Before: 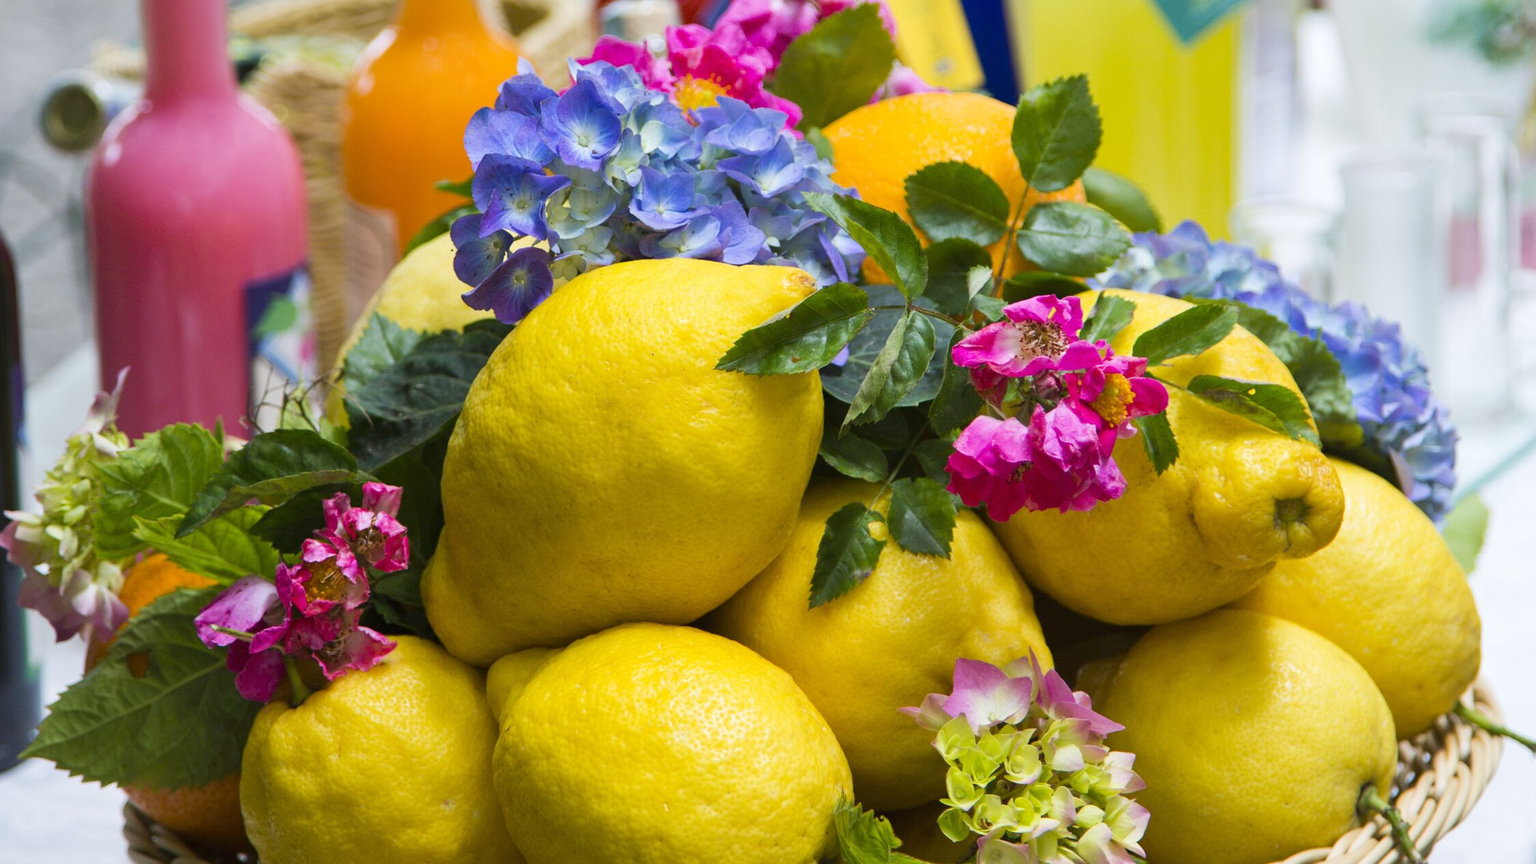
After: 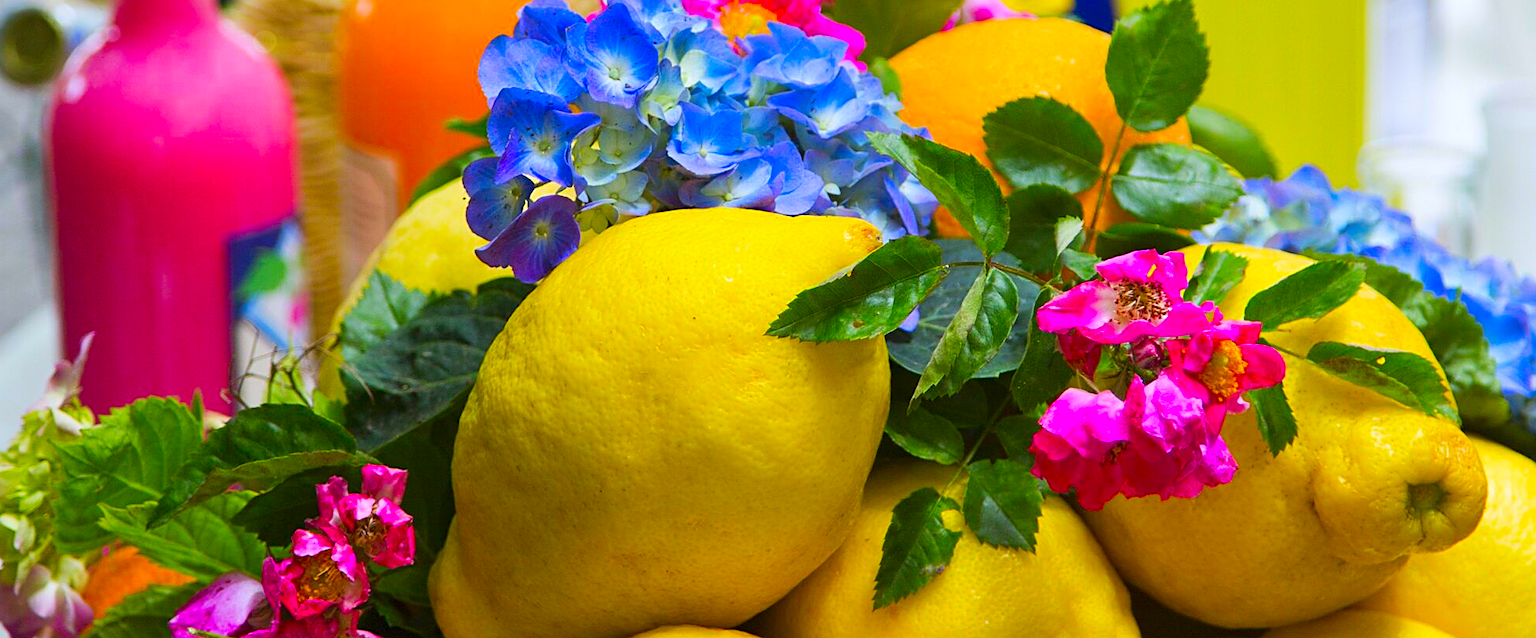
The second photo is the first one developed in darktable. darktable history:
color correction: highlights b* -0.004, saturation 1.81
crop: left 3.107%, top 8.984%, right 9.632%, bottom 26.524%
sharpen: on, module defaults
